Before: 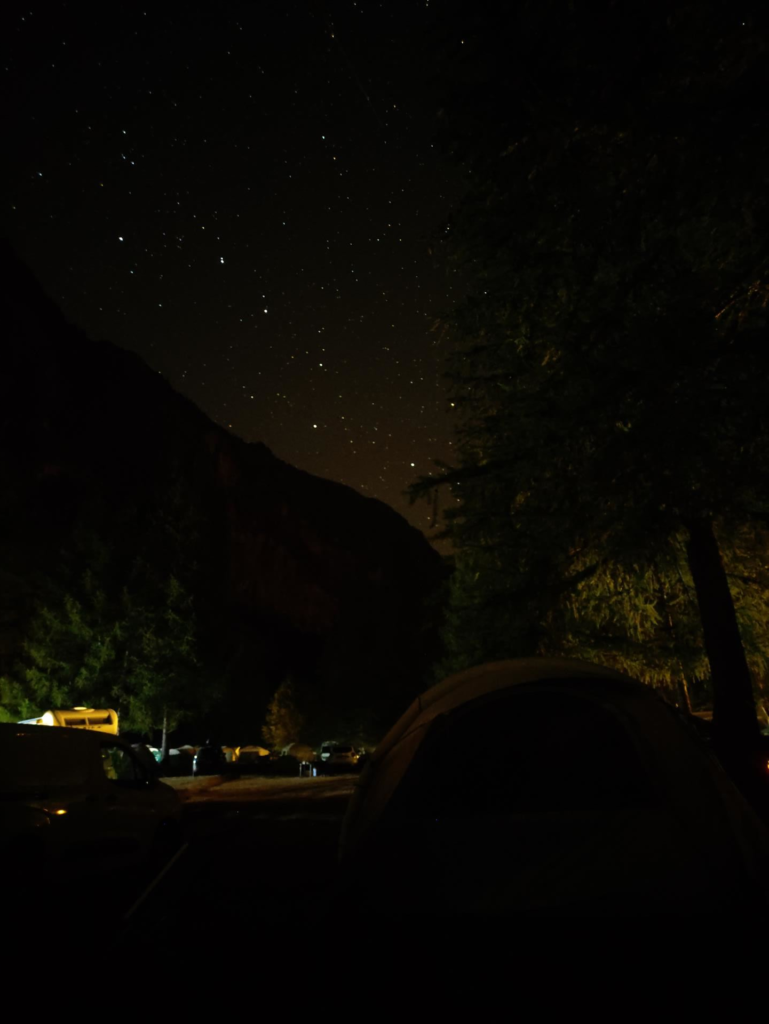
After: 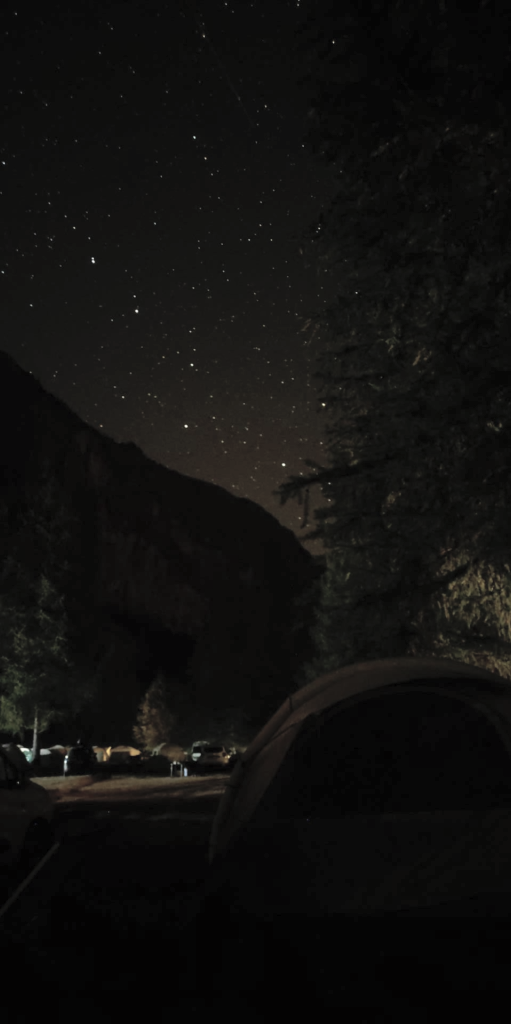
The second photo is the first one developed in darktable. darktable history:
contrast brightness saturation: brightness 0.18, saturation -0.5
crop: left 16.899%, right 16.556%
